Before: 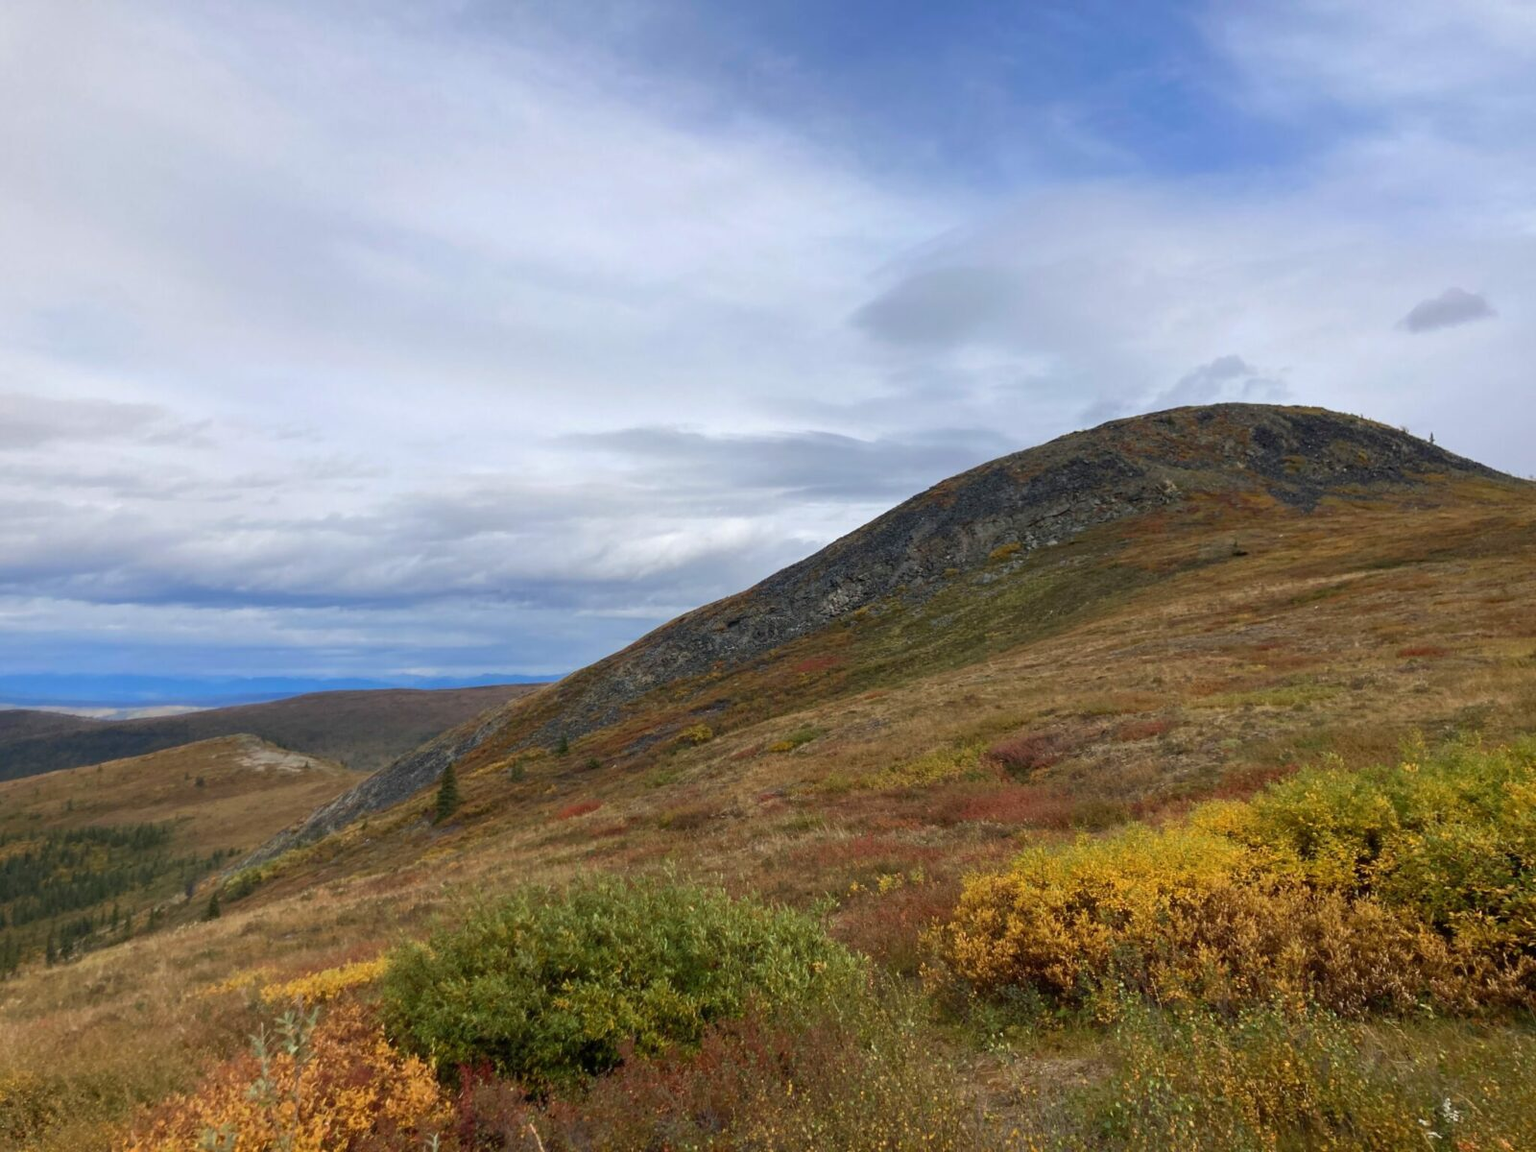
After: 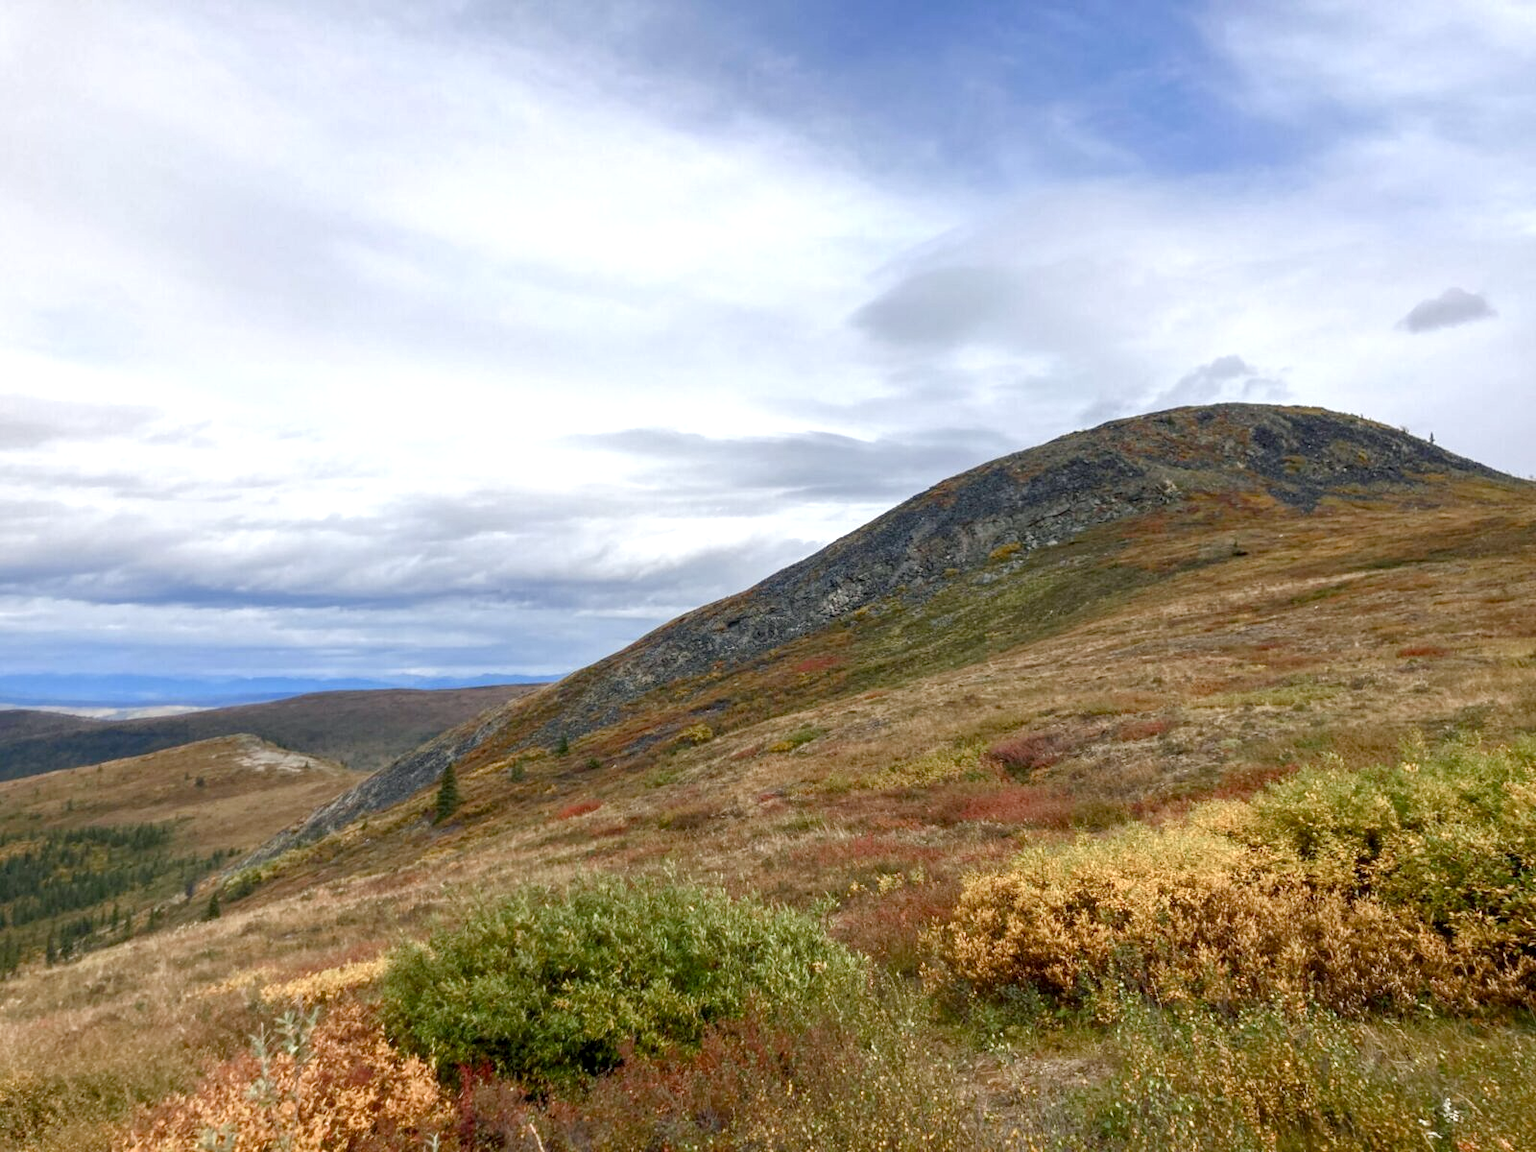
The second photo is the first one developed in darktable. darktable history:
color balance rgb: shadows lift › chroma 2.035%, shadows lift › hue 247.11°, power › hue 310.84°, perceptual saturation grading › global saturation 20%, perceptual saturation grading › highlights -50.425%, perceptual saturation grading › shadows 30.08%, global vibrance -24.564%
local contrast: on, module defaults
exposure: black level correction 0, exposure 0.499 EV, compensate exposure bias true, compensate highlight preservation false
